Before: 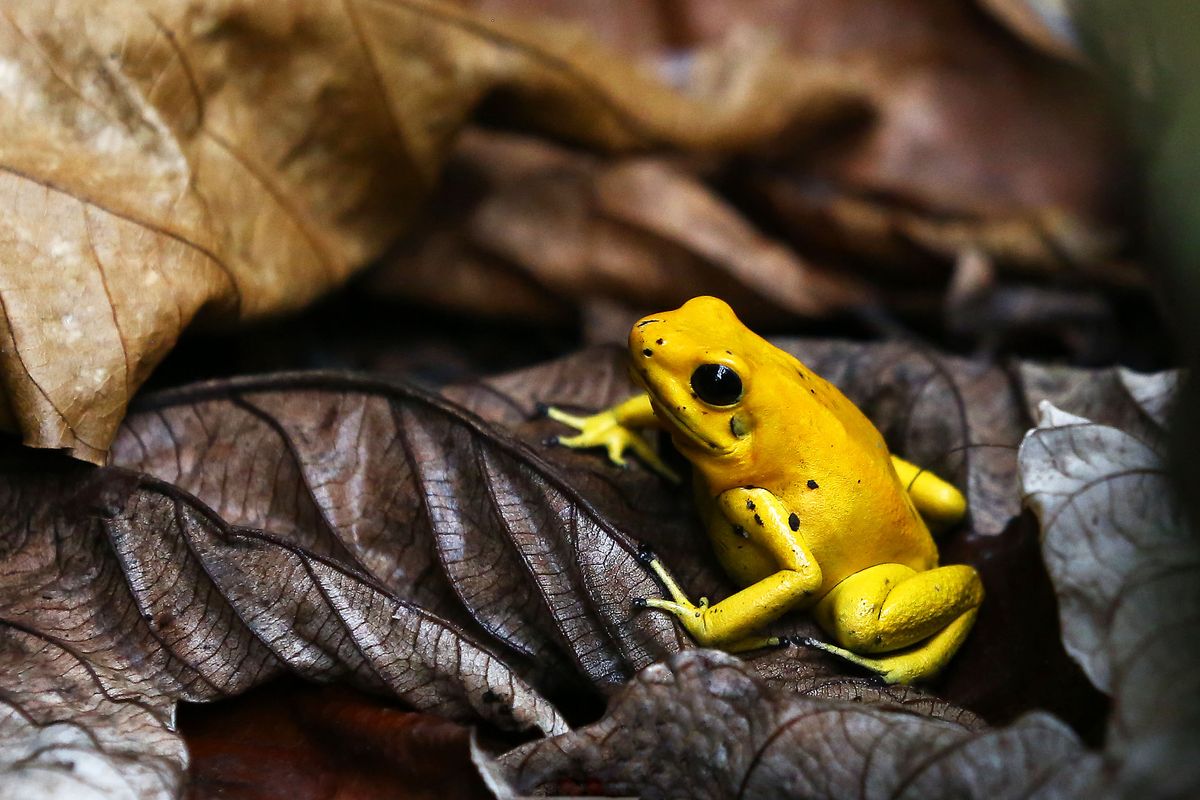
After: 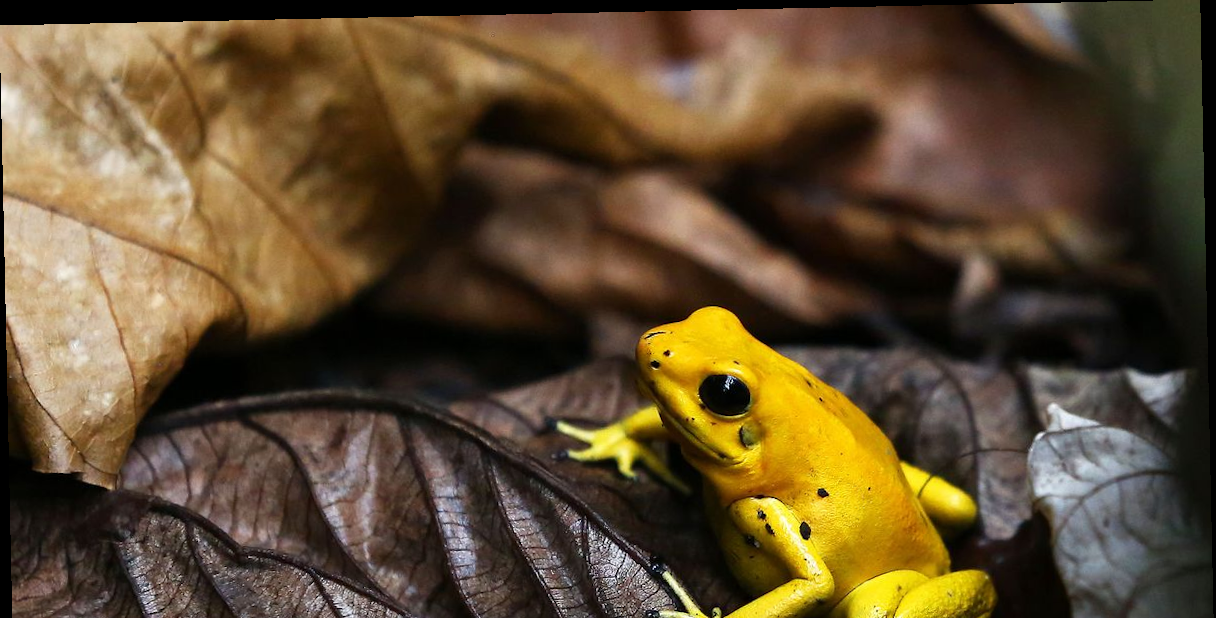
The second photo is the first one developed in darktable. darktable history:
crop: bottom 24.967%
rotate and perspective: rotation -1.24°, automatic cropping off
